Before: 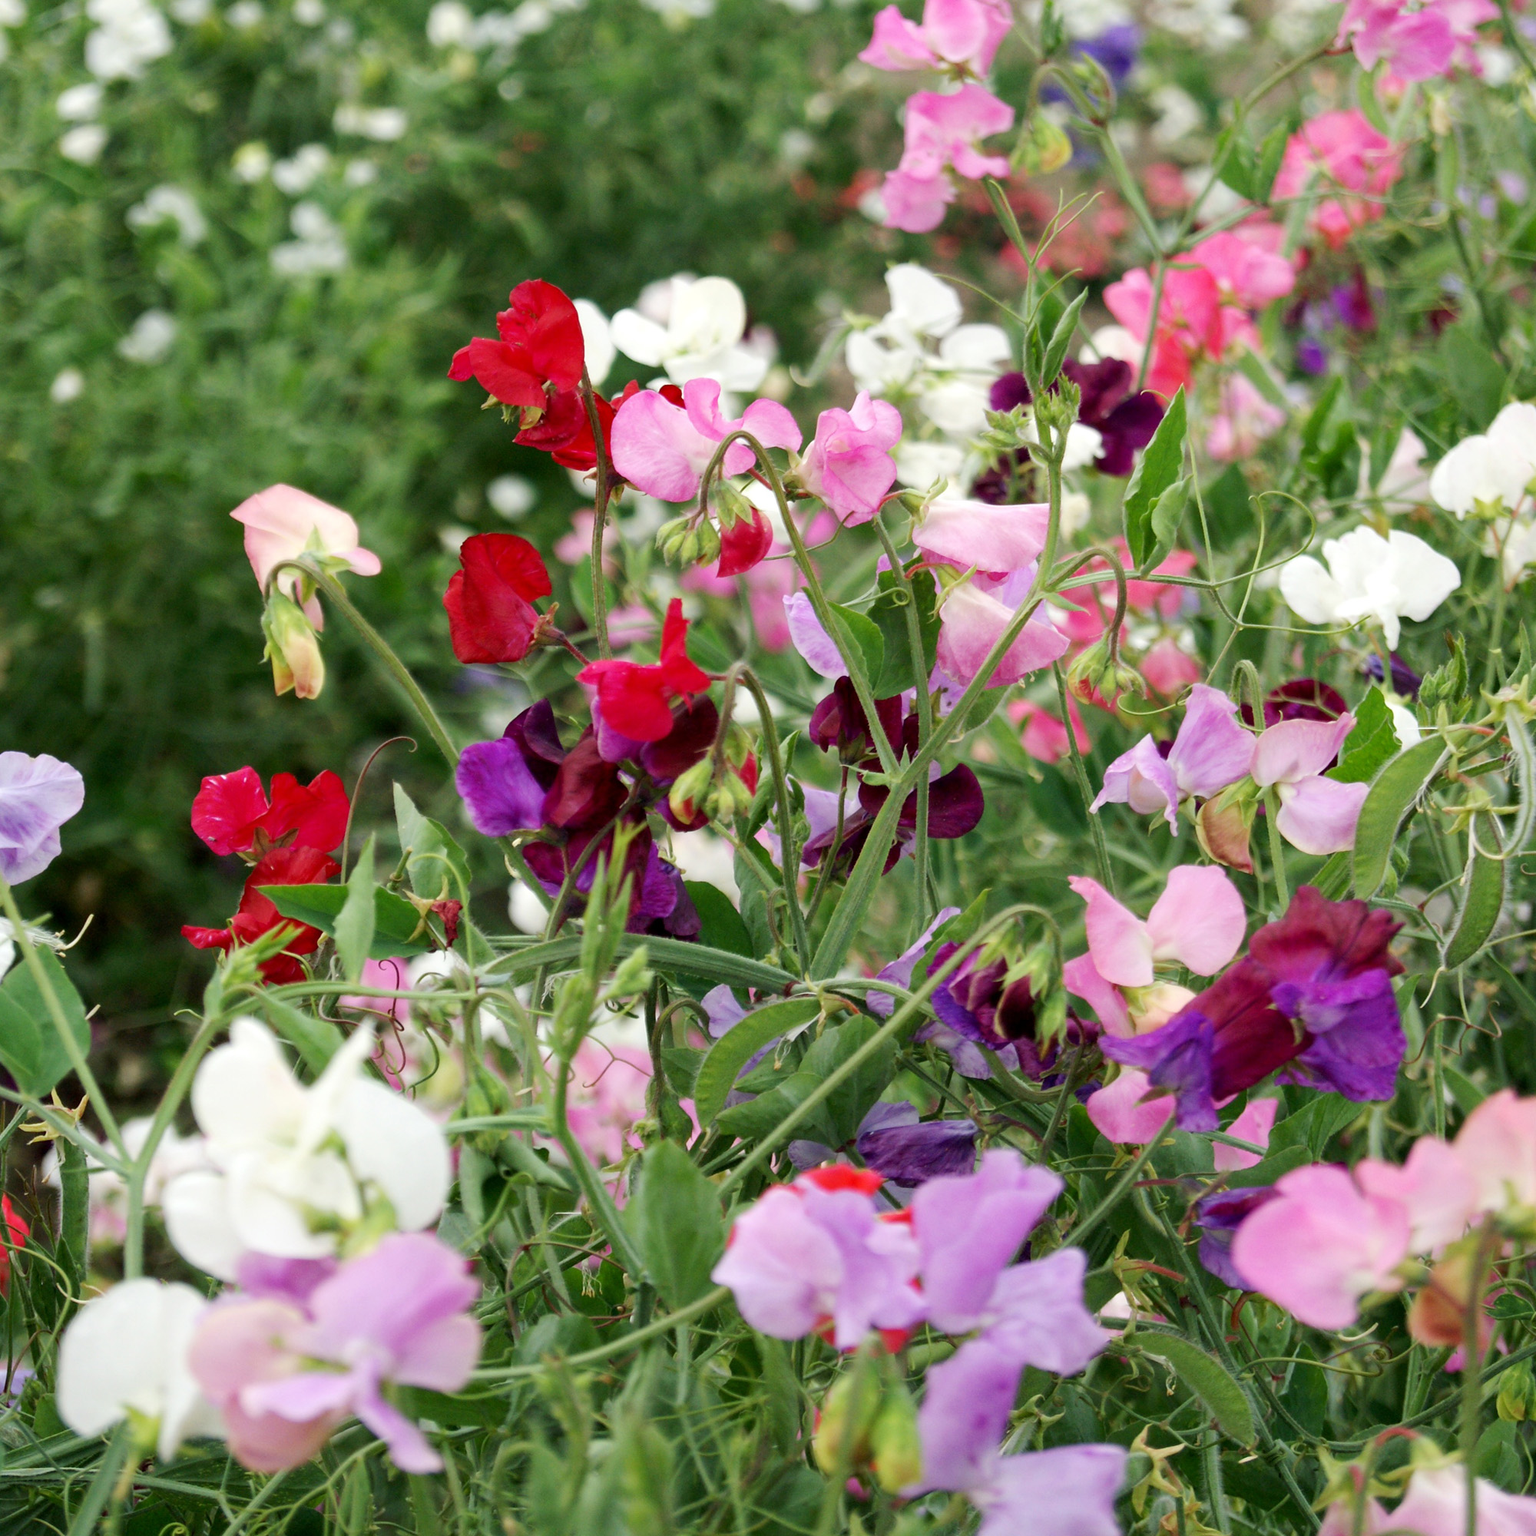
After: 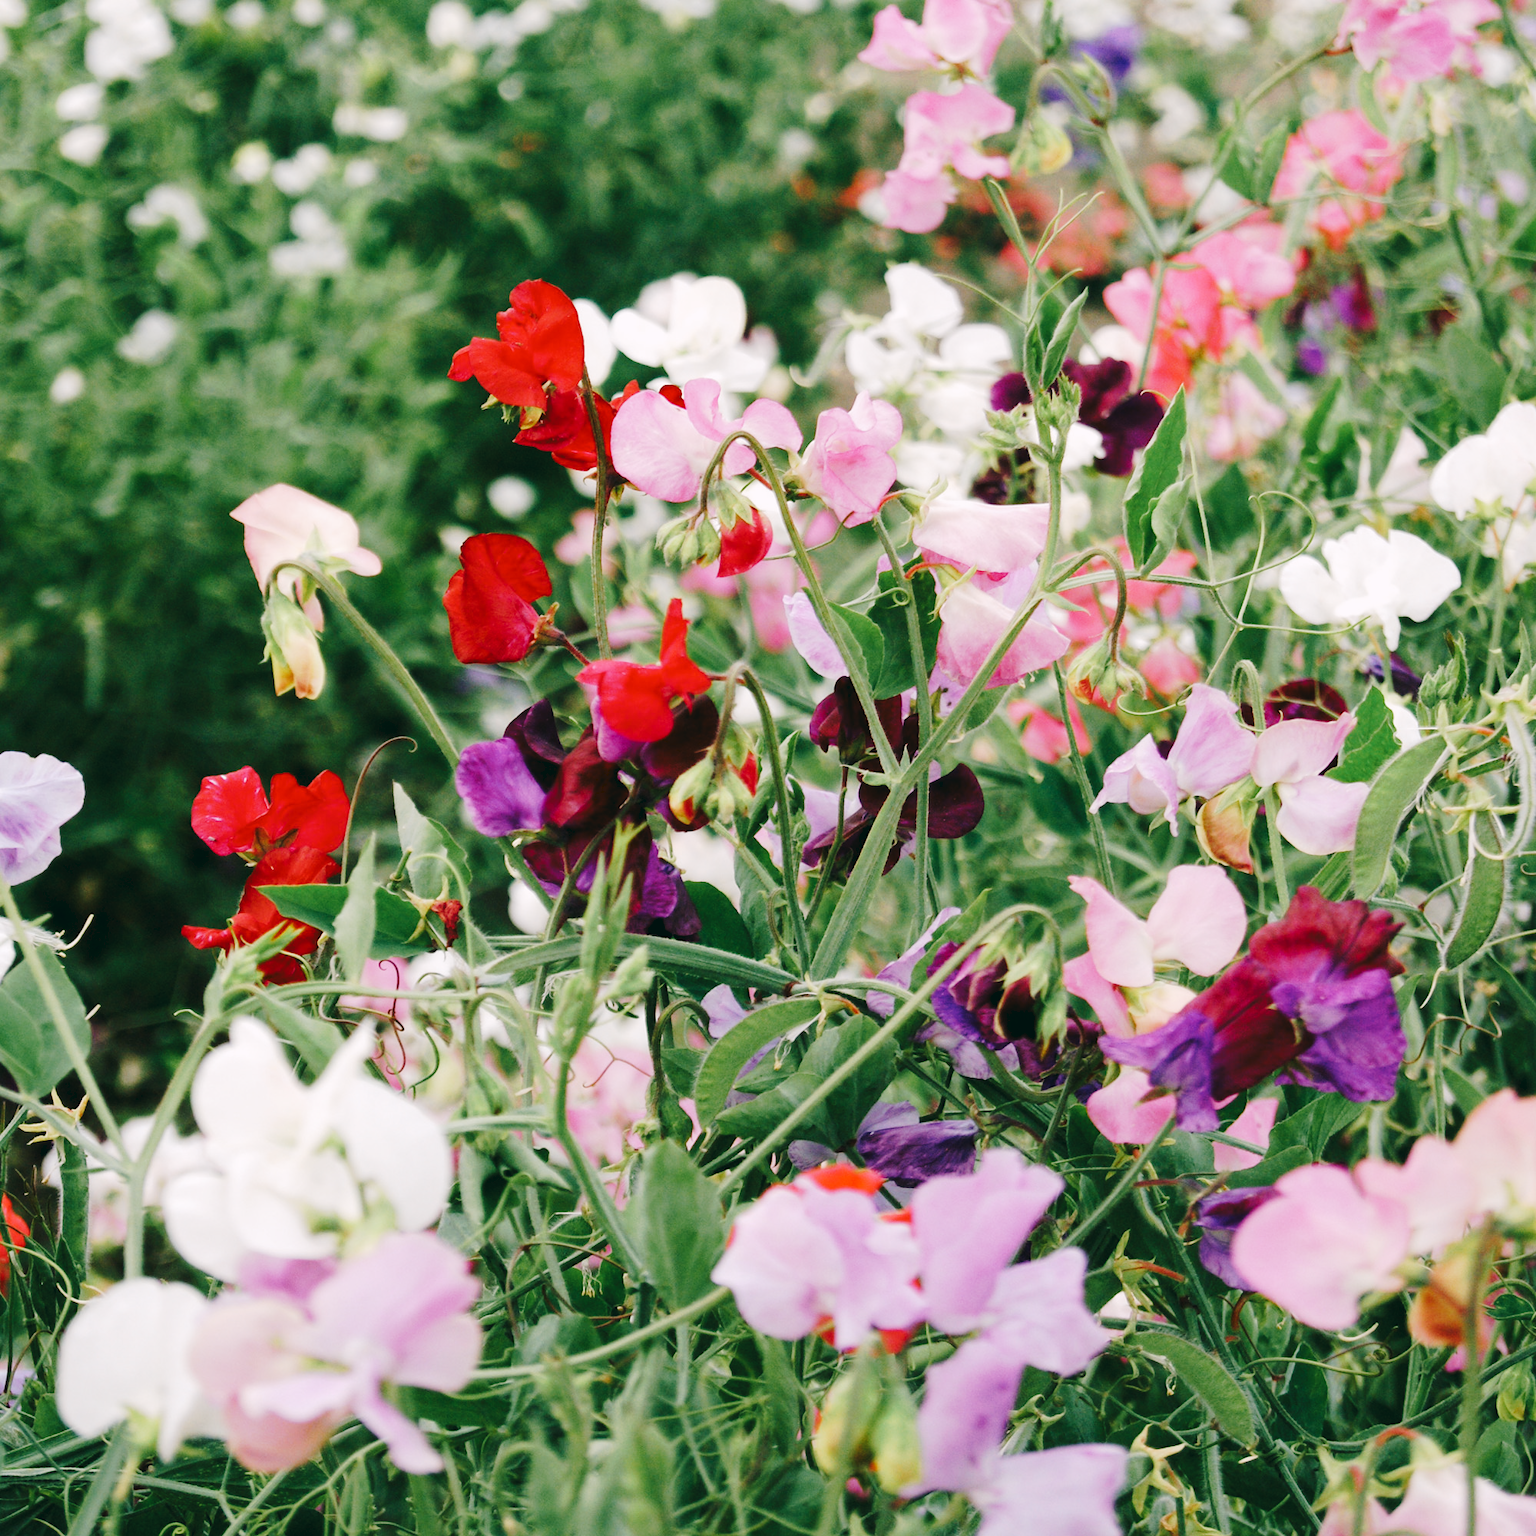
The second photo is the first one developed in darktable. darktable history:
tone curve: curves: ch0 [(0, 0) (0.003, 0.039) (0.011, 0.042) (0.025, 0.048) (0.044, 0.058) (0.069, 0.071) (0.1, 0.089) (0.136, 0.114) (0.177, 0.146) (0.224, 0.199) (0.277, 0.27) (0.335, 0.364) (0.399, 0.47) (0.468, 0.566) (0.543, 0.643) (0.623, 0.73) (0.709, 0.8) (0.801, 0.863) (0.898, 0.925) (1, 1)], preserve colors none
color look up table: target L [96.63, 95.68, 87.22, 90.9, 88.03, 66.66, 59.95, 49.08, 52.95, 37.8, 42.01, 22.69, 9.775, 200.62, 78.05, 74.44, 72.47, 62.98, 64.43, 54.85, 54.99, 52.21, 52.65, 47.52, 33.77, 23.94, 23.22, 8.347, 92.55, 83.34, 74.6, 72.25, 74.04, 61.17, 53.5, 49.77, 52.27, 42.22, 34.81, 27.18, 26.83, 13.55, 88.53, 77.77, 71.84, 55.62, 44.15, 27.39, 5.55], target a [2.908, -14.68, -23.37, -10.4, -22.45, -13.86, -35.57, -32.73, -9.019, -25.41, -11.19, -23.62, -18.18, 0, 19.5, 5.866, 3.673, 39.76, 8.111, 60.67, 26.72, 42.8, 47.34, 63.35, 40.95, 23.27, 1.28, 10.53, 10.13, 31.98, 33.71, 25.2, 46.04, 59.33, 11.36, 11.78, 55.04, 57.02, 40.4, 32.94, 32.11, 14.57, -11.96, -28.17, -17.99, -2.834, -17.4, -2.783, -7.256], target b [2.476, 41.04, 24.29, 25, 11.35, 7.901, 21.68, 27.54, 10.78, 17.76, 33.98, 15.44, 9.343, 0, 33.39, 70.04, 26.22, 49.2, 2.336, 23.51, 34.67, 48.45, 20.53, 42.48, 46.46, 36.82, 3.959, 6.959, -5.092, -19.38, -6.976, -27.57, -31.06, -5.733, -11.82, -64.22, -25.15, 8.997, -55.34, -7.227, -25.63, -28.21, -14.18, -6.357, -38.71, -35.65, -7.359, -19.49, -10.91], num patches 49
